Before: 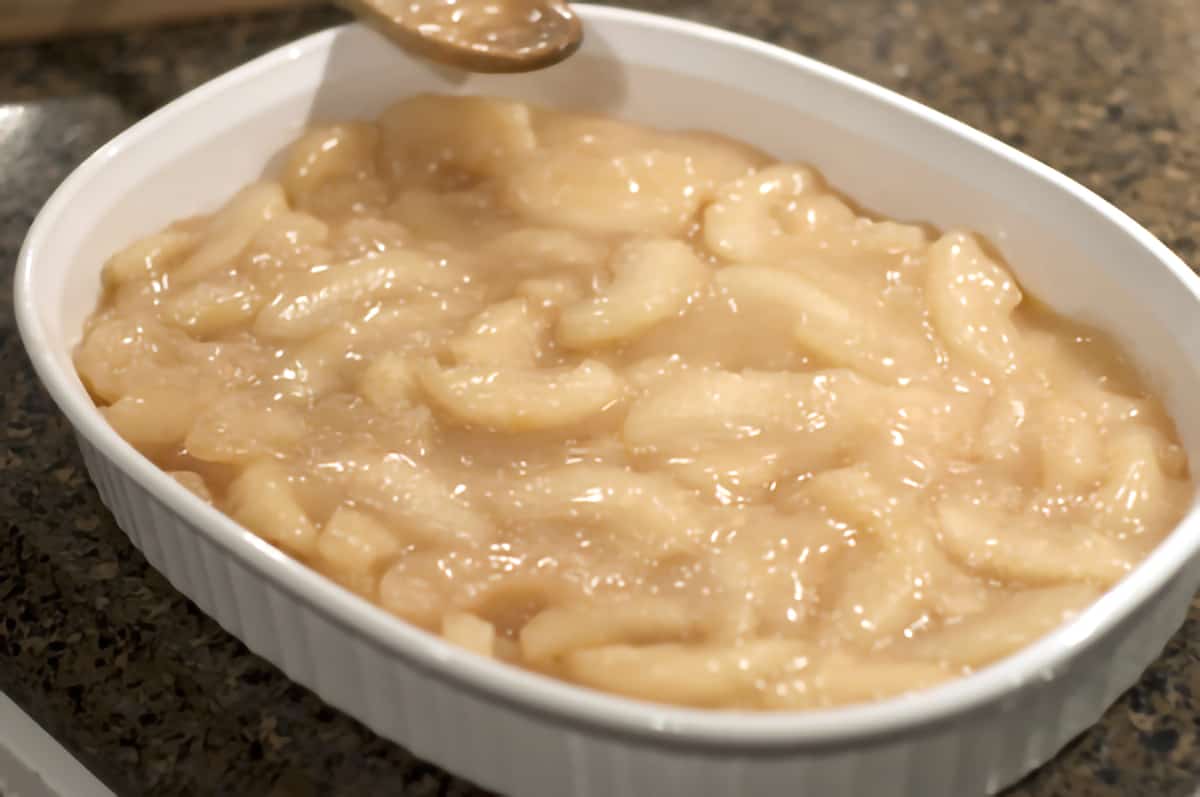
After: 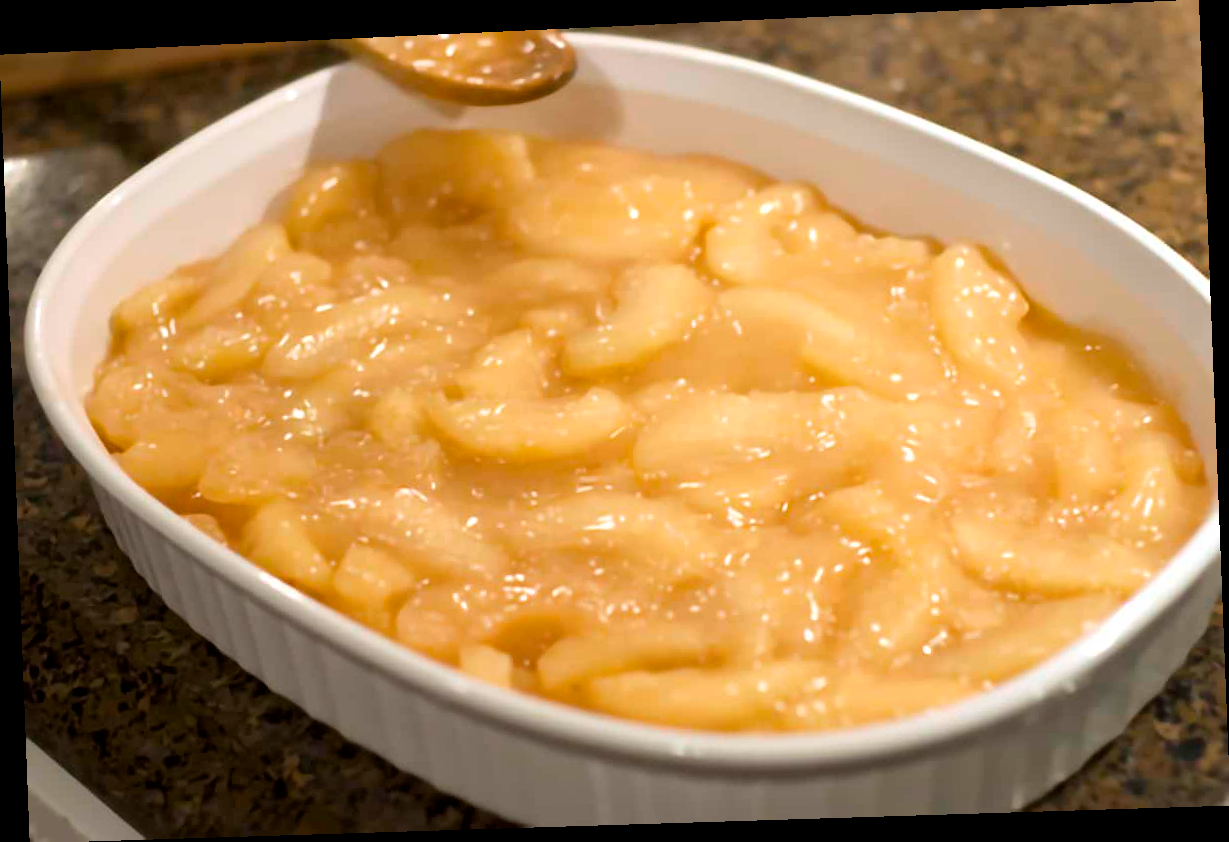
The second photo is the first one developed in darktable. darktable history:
color balance rgb: linear chroma grading › global chroma 13.3%, global vibrance 41.49%
rotate and perspective: rotation -2.22°, lens shift (horizontal) -0.022, automatic cropping off
